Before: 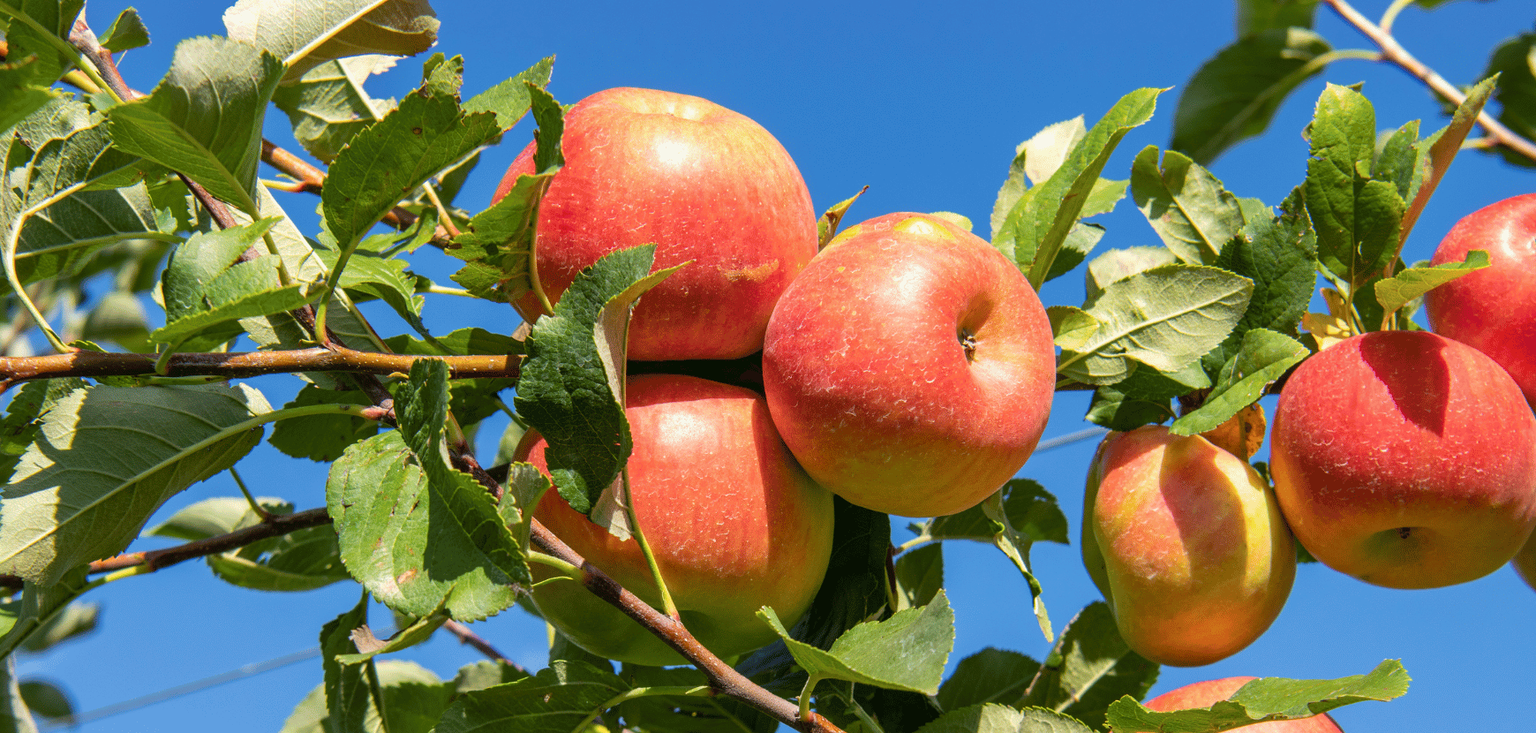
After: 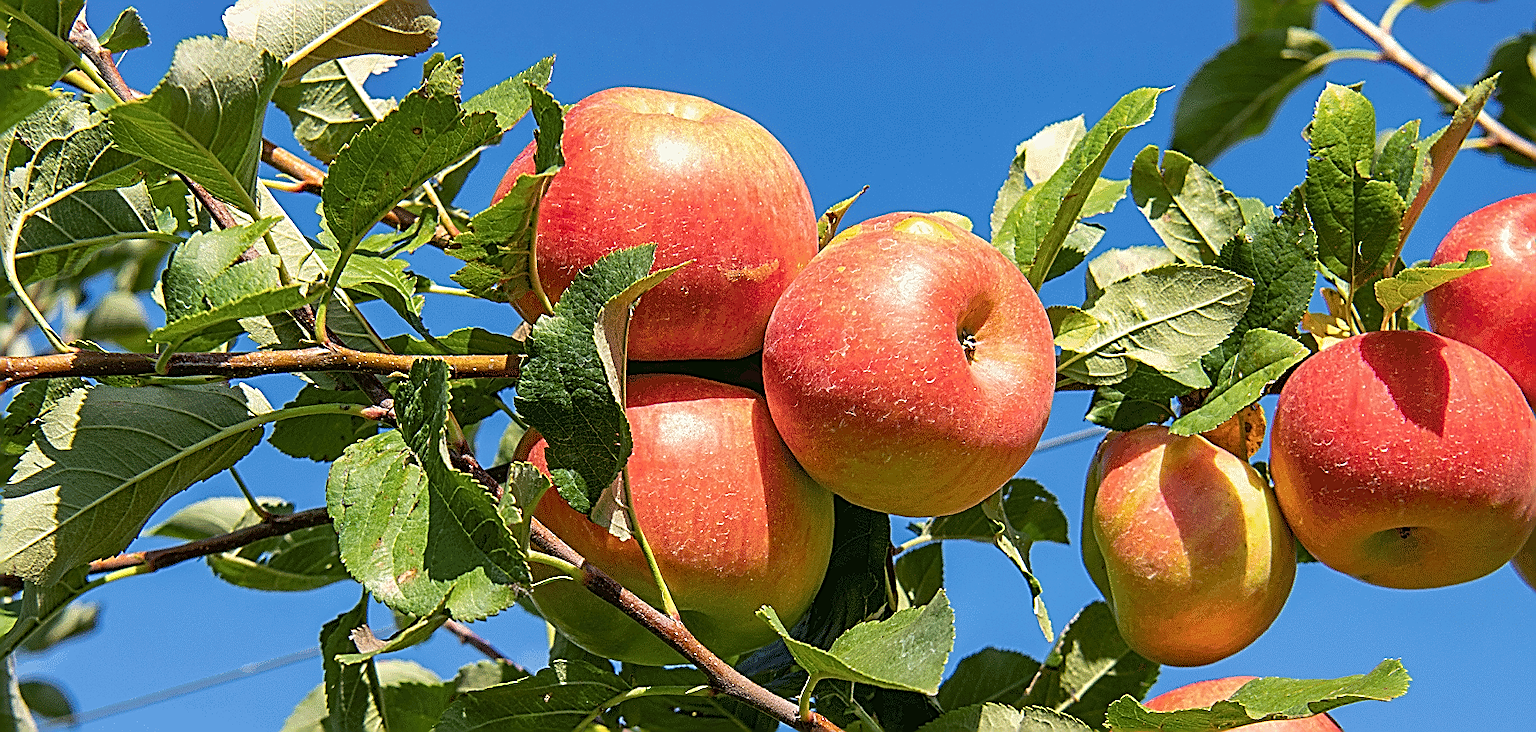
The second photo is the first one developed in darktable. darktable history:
sharpen: amount 1.988
